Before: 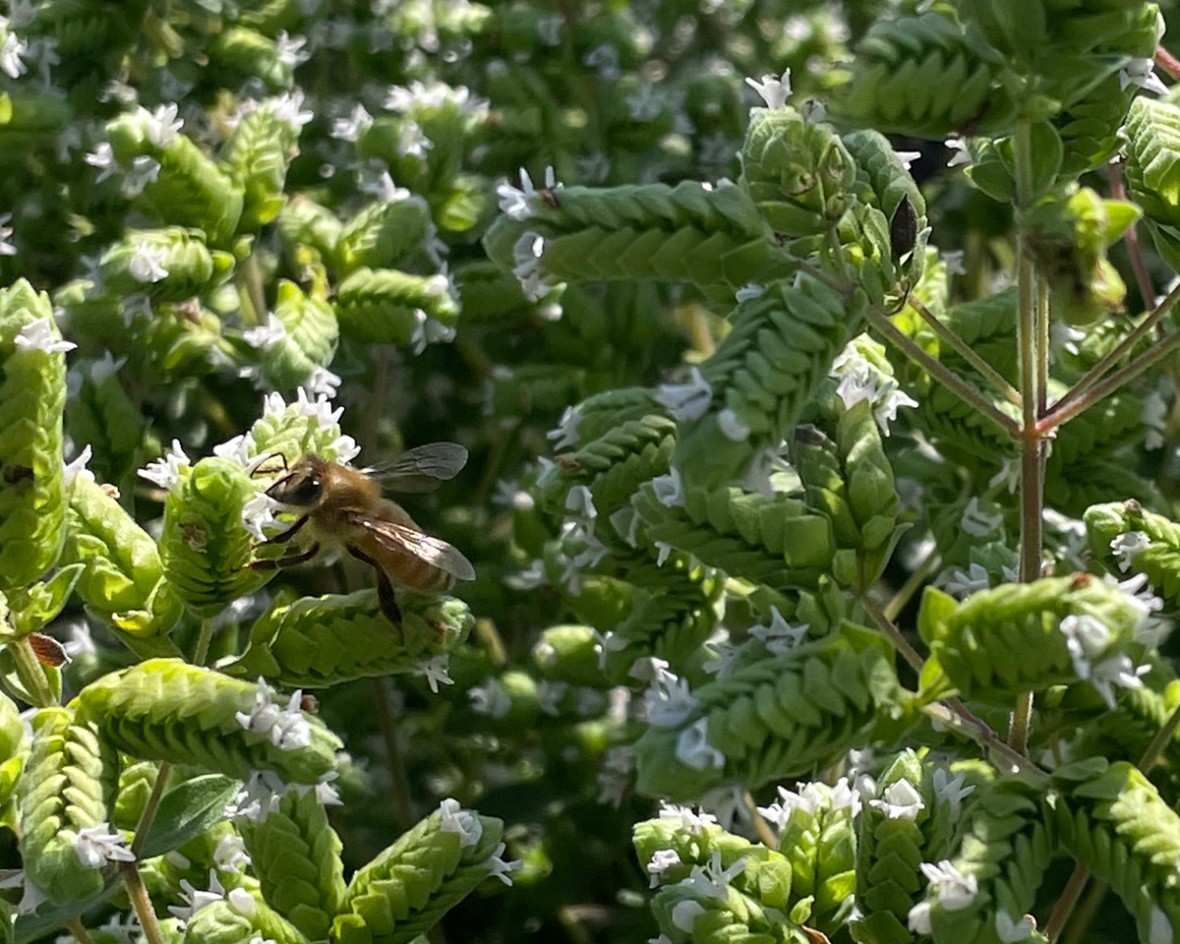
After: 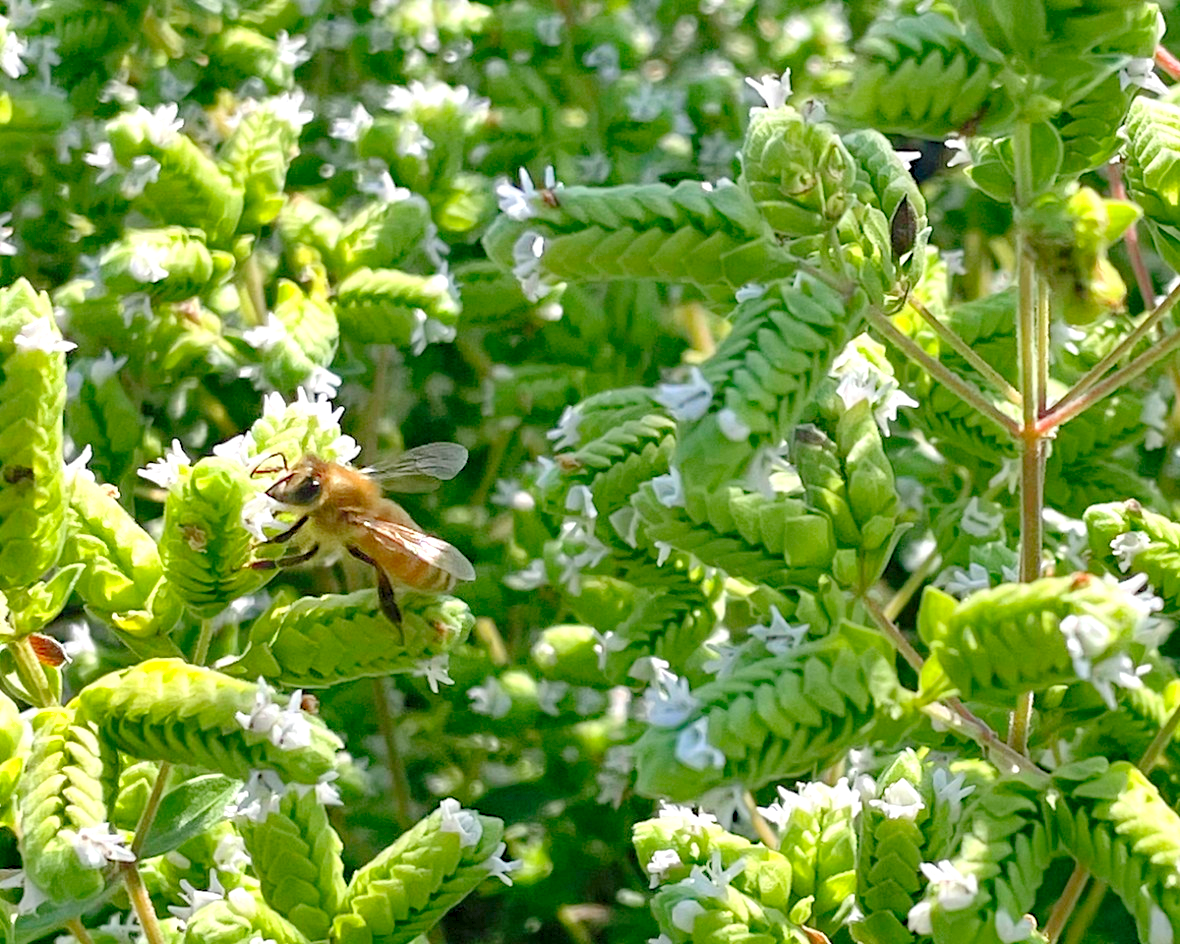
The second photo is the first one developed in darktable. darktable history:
shadows and highlights: soften with gaussian
levels: levels [0.008, 0.318, 0.836]
haze removal: compatibility mode true, adaptive false
